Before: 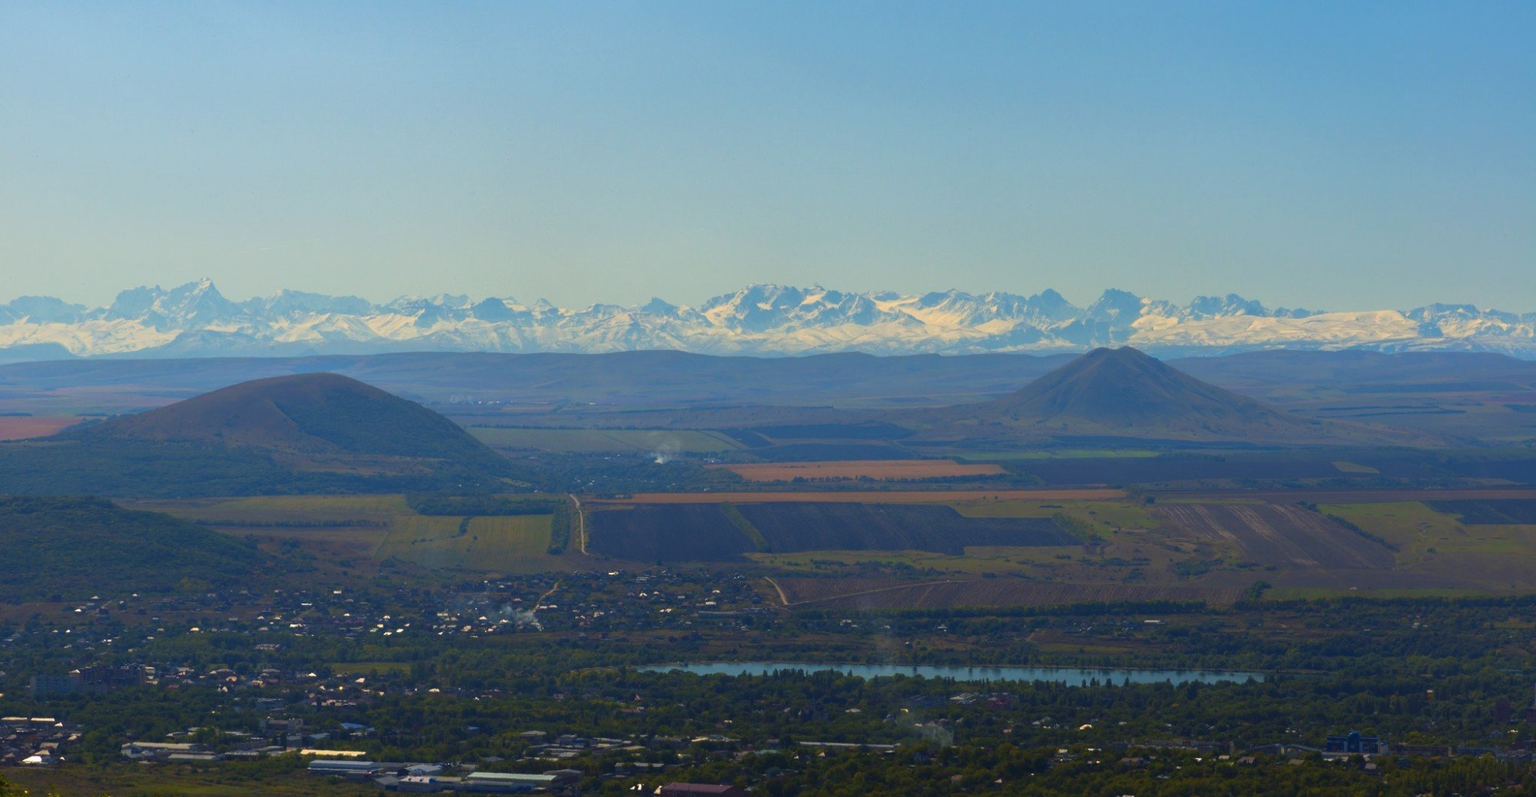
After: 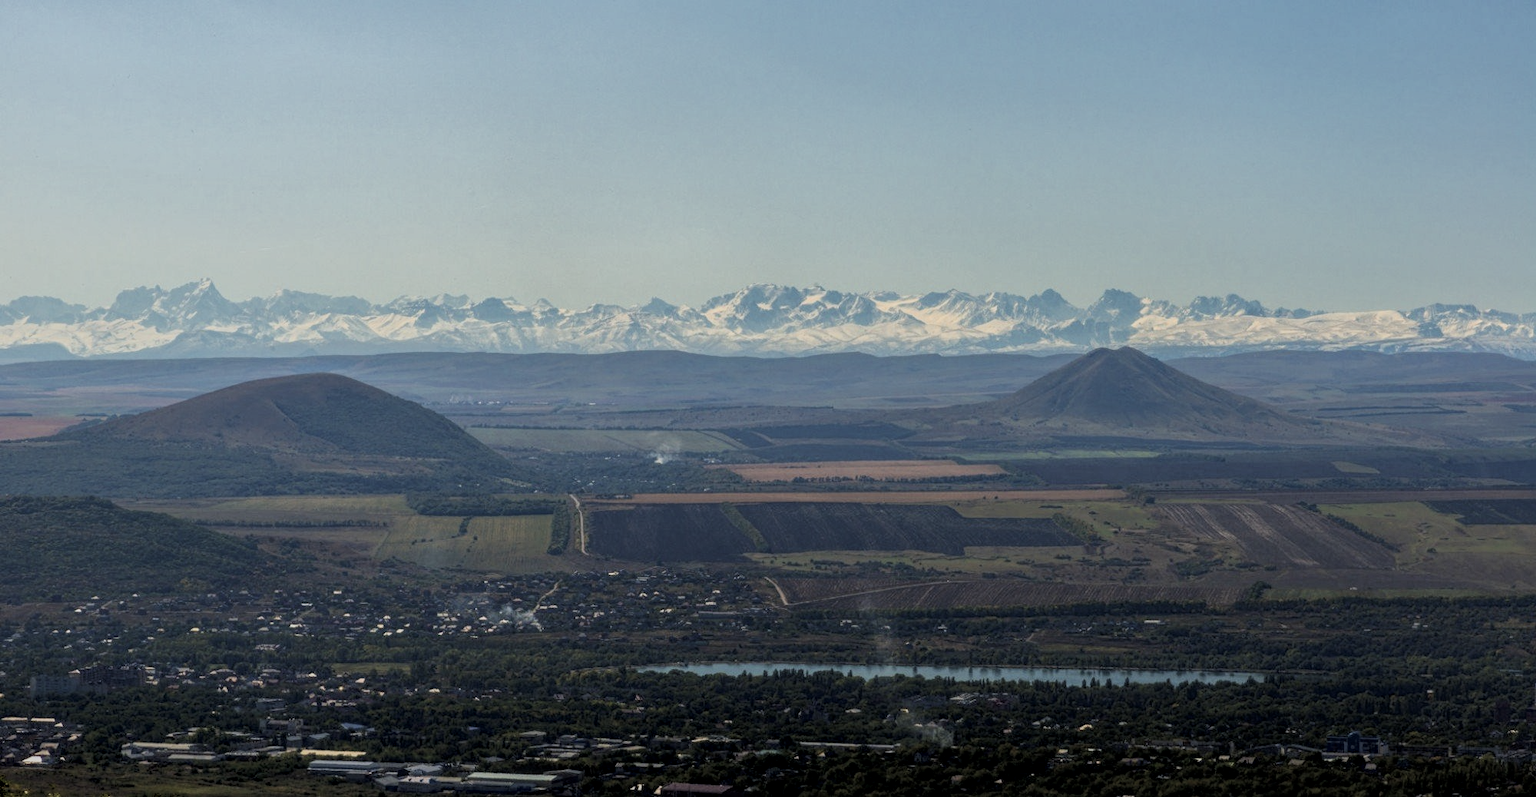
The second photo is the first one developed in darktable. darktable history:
filmic rgb: black relative exposure -7.73 EV, white relative exposure 4.37 EV, hardness 3.76, latitude 49.06%, contrast 1.101
local contrast: highlights 75%, shadows 55%, detail 177%, midtone range 0.205
contrast brightness saturation: contrast 0.1, saturation -0.362
